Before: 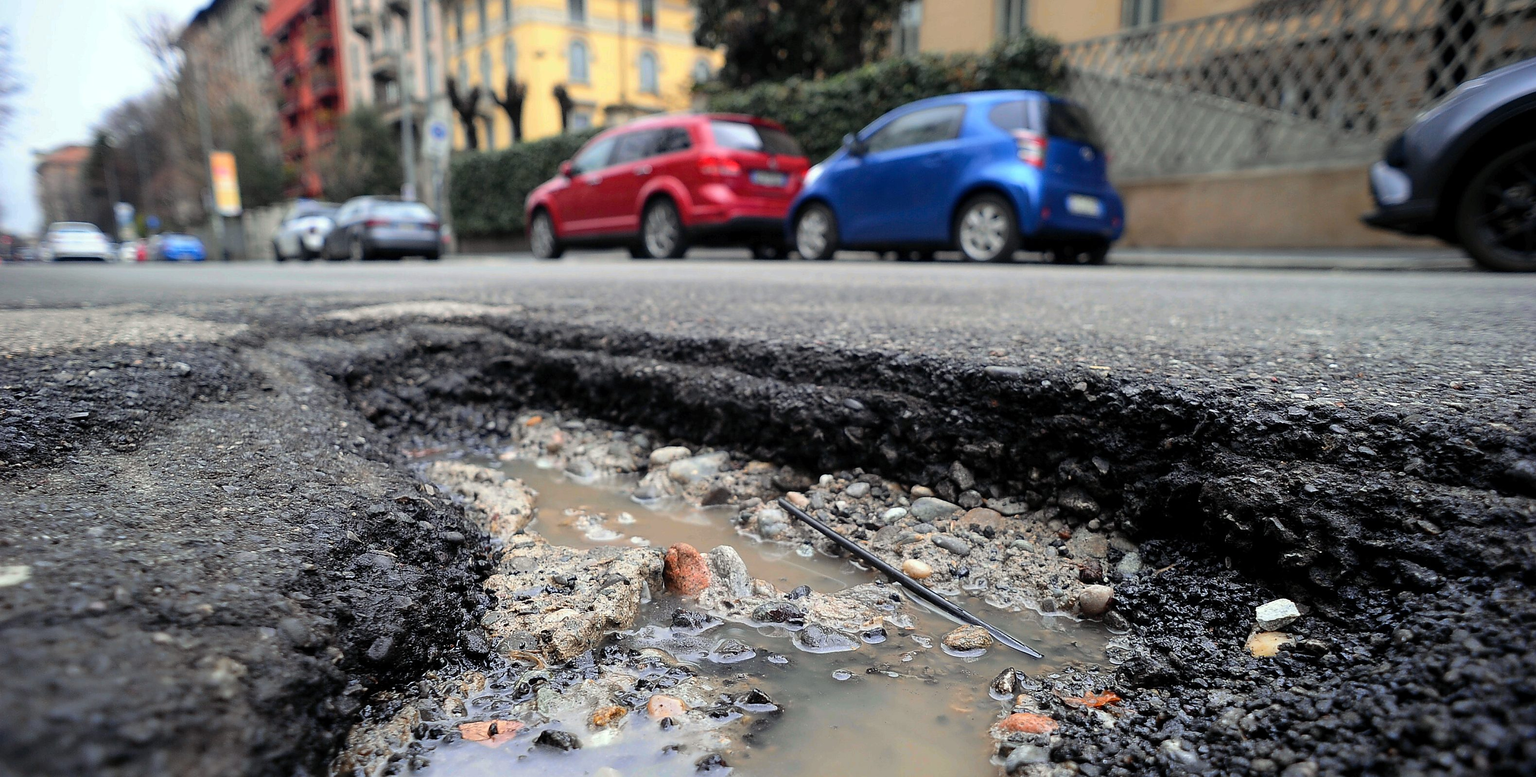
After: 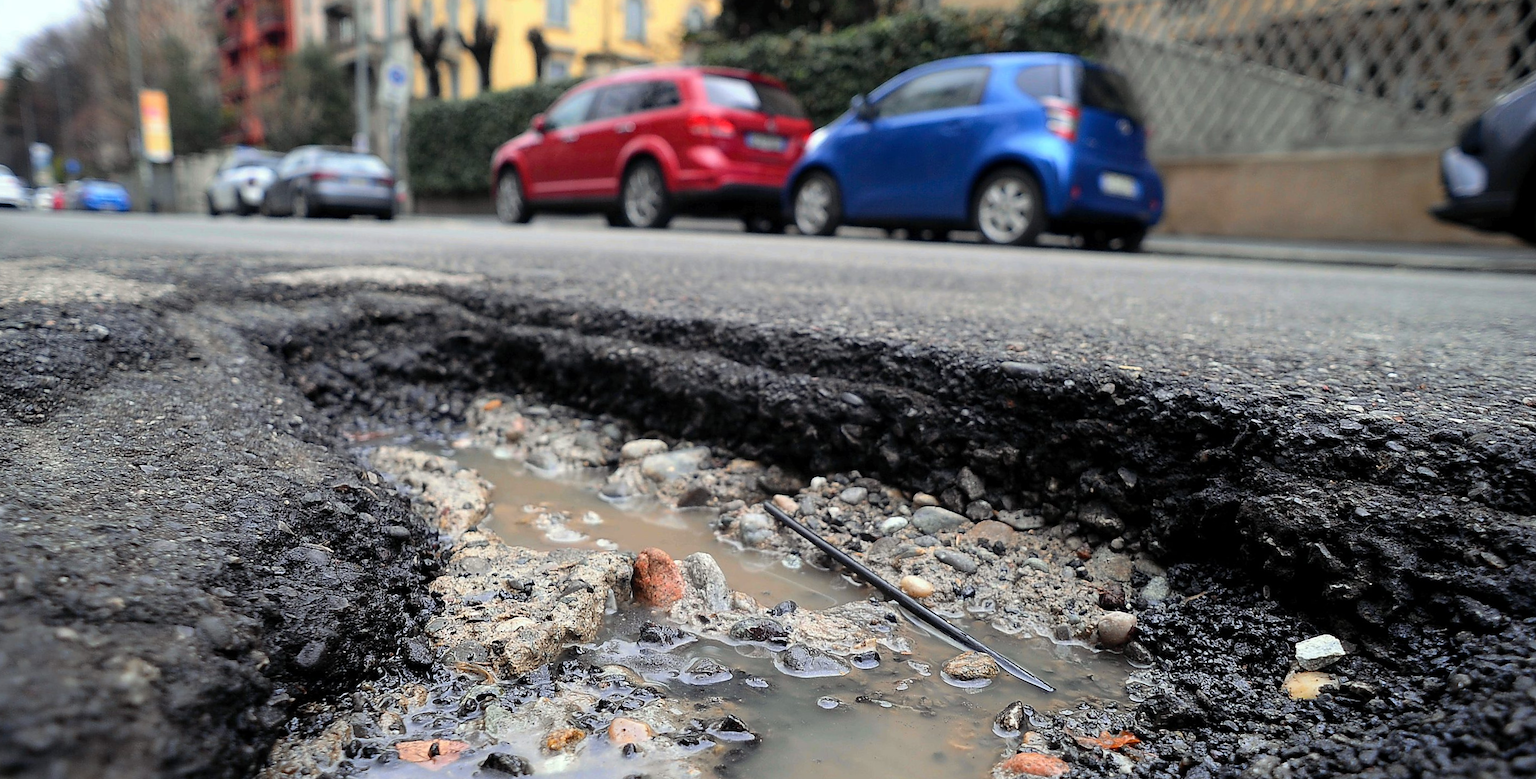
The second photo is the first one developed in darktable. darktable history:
crop and rotate: angle -2.05°, left 3.098%, top 3.756%, right 1.647%, bottom 0.728%
